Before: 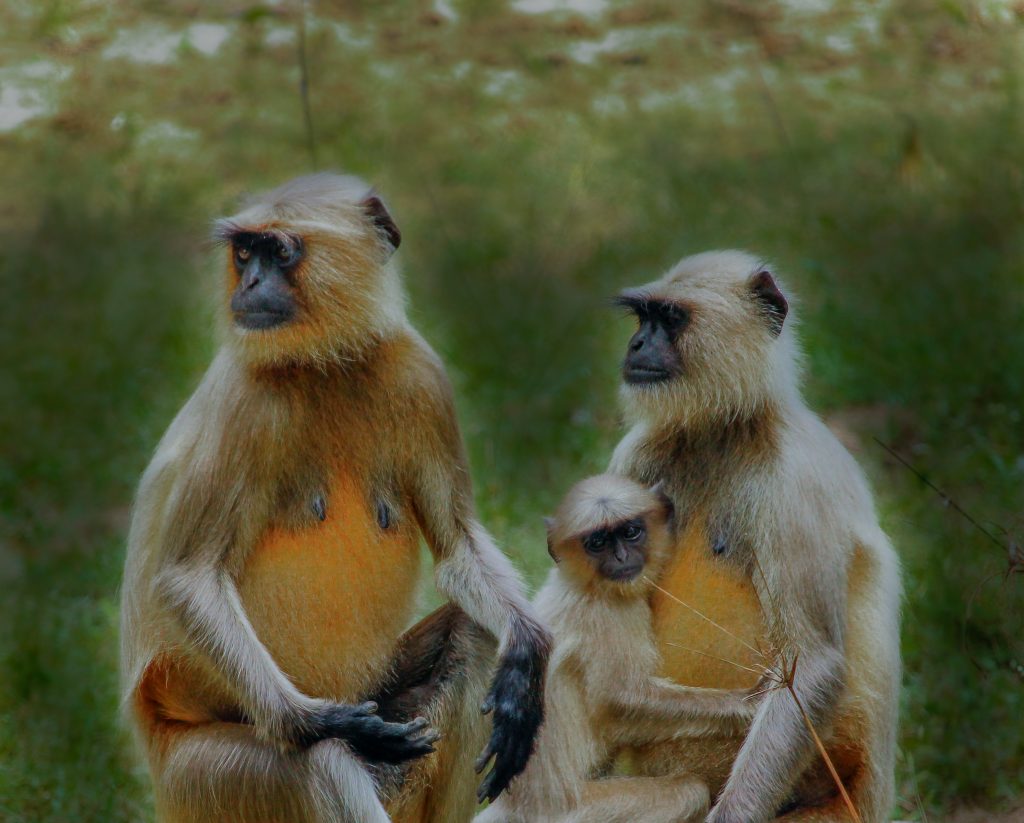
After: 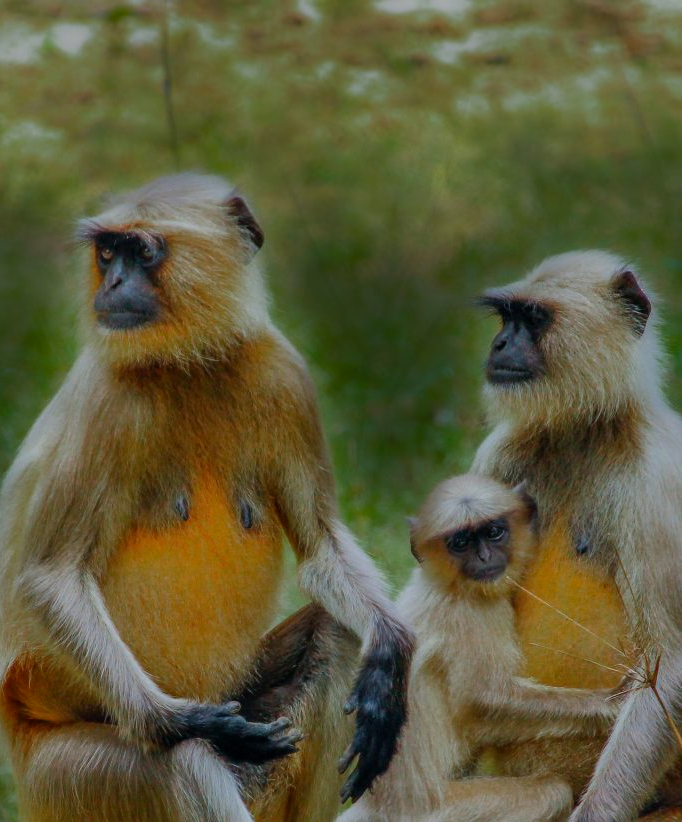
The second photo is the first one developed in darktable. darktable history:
crop and rotate: left 13.409%, right 19.924%
color balance rgb: perceptual saturation grading › global saturation 10%, global vibrance 10%
